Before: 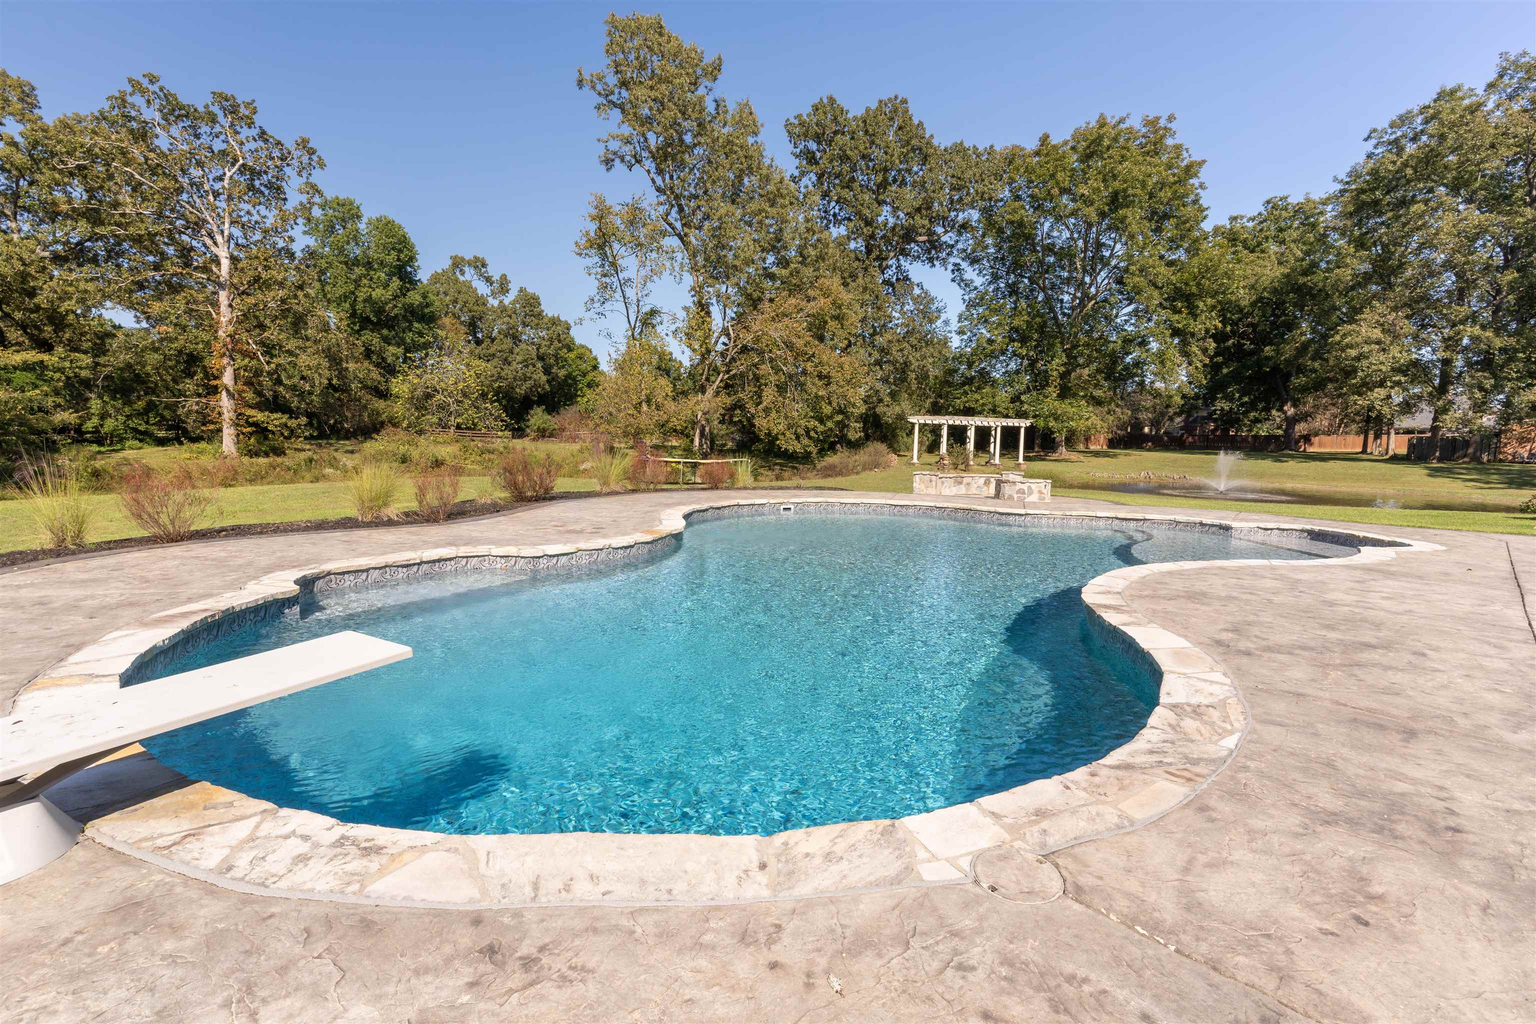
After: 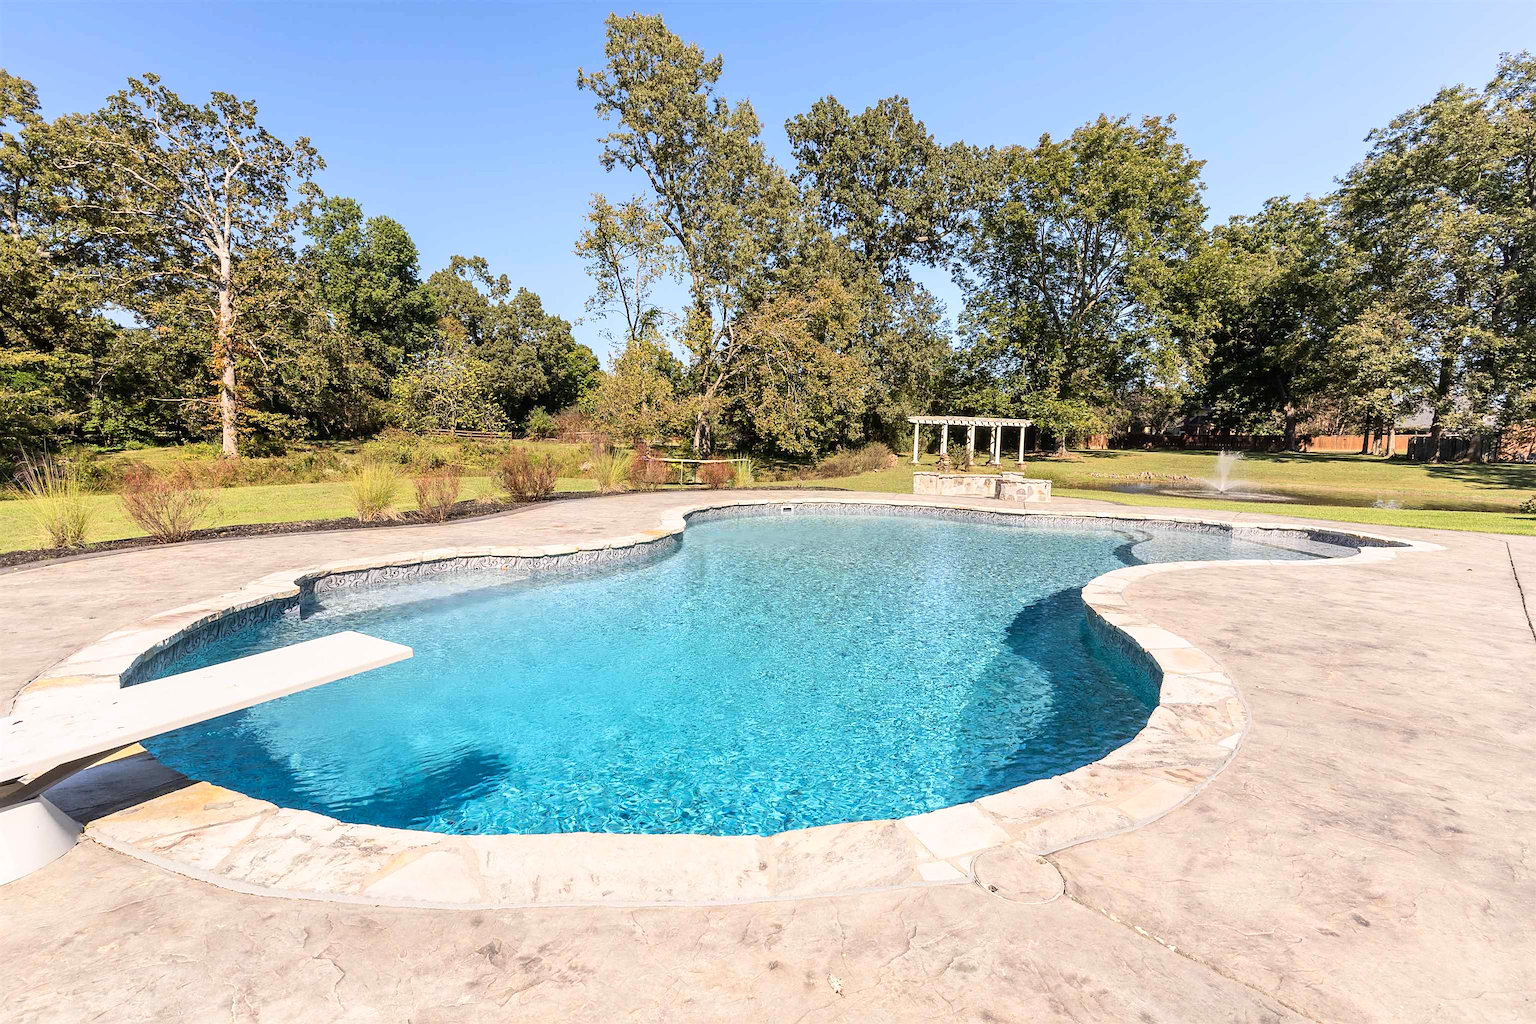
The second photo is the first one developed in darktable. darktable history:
tone curve: curves: ch0 [(0, 0) (0.003, 0.01) (0.011, 0.015) (0.025, 0.023) (0.044, 0.038) (0.069, 0.058) (0.1, 0.093) (0.136, 0.134) (0.177, 0.176) (0.224, 0.221) (0.277, 0.282) (0.335, 0.36) (0.399, 0.438) (0.468, 0.54) (0.543, 0.632) (0.623, 0.724) (0.709, 0.814) (0.801, 0.885) (0.898, 0.947) (1, 1)], color space Lab, linked channels, preserve colors none
sharpen: on, module defaults
